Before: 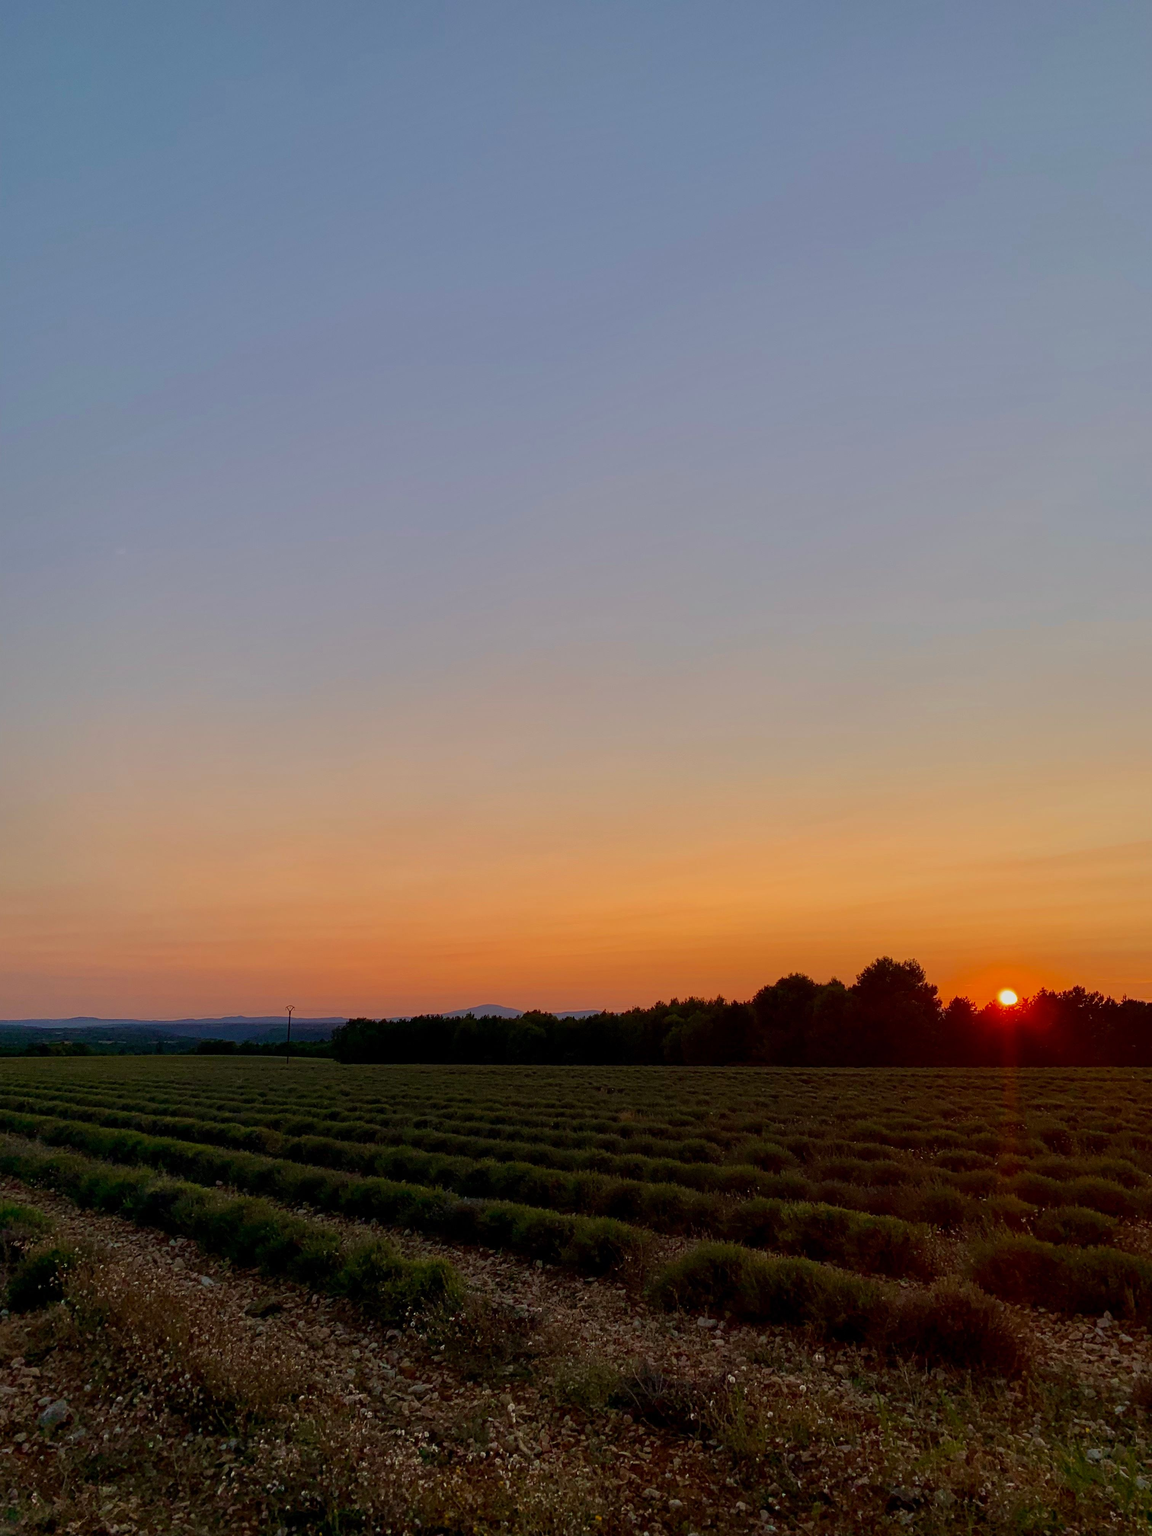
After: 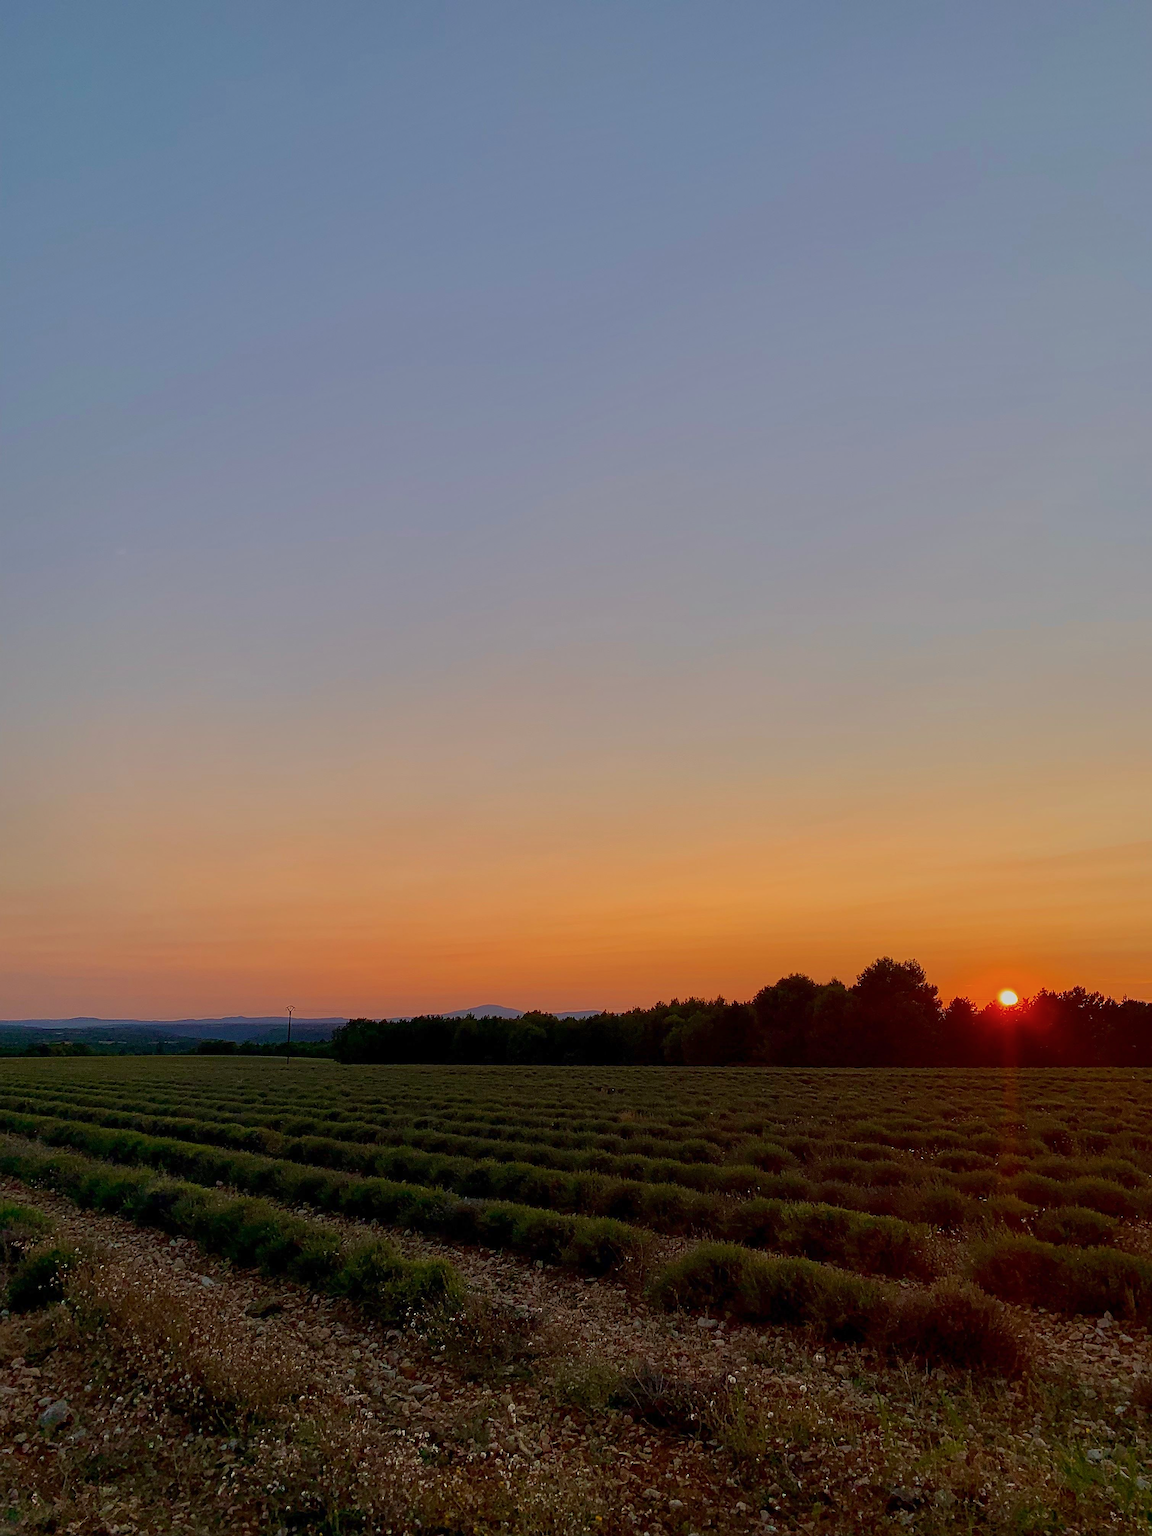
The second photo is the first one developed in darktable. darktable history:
color balance rgb: contrast -10%
sharpen: radius 1.4, amount 1.25, threshold 0.7
bloom: size 15%, threshold 97%, strength 7%
